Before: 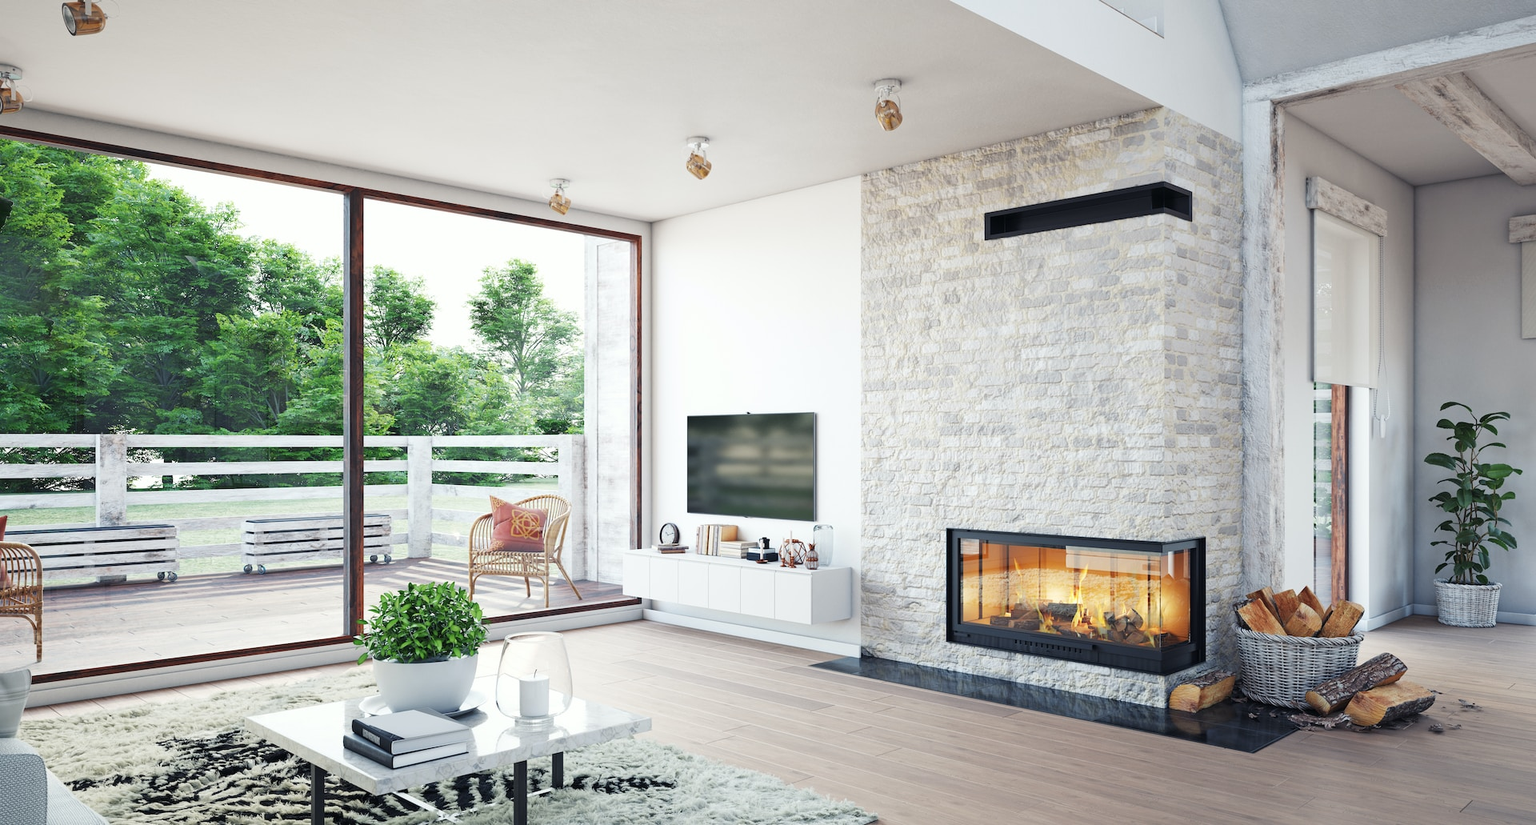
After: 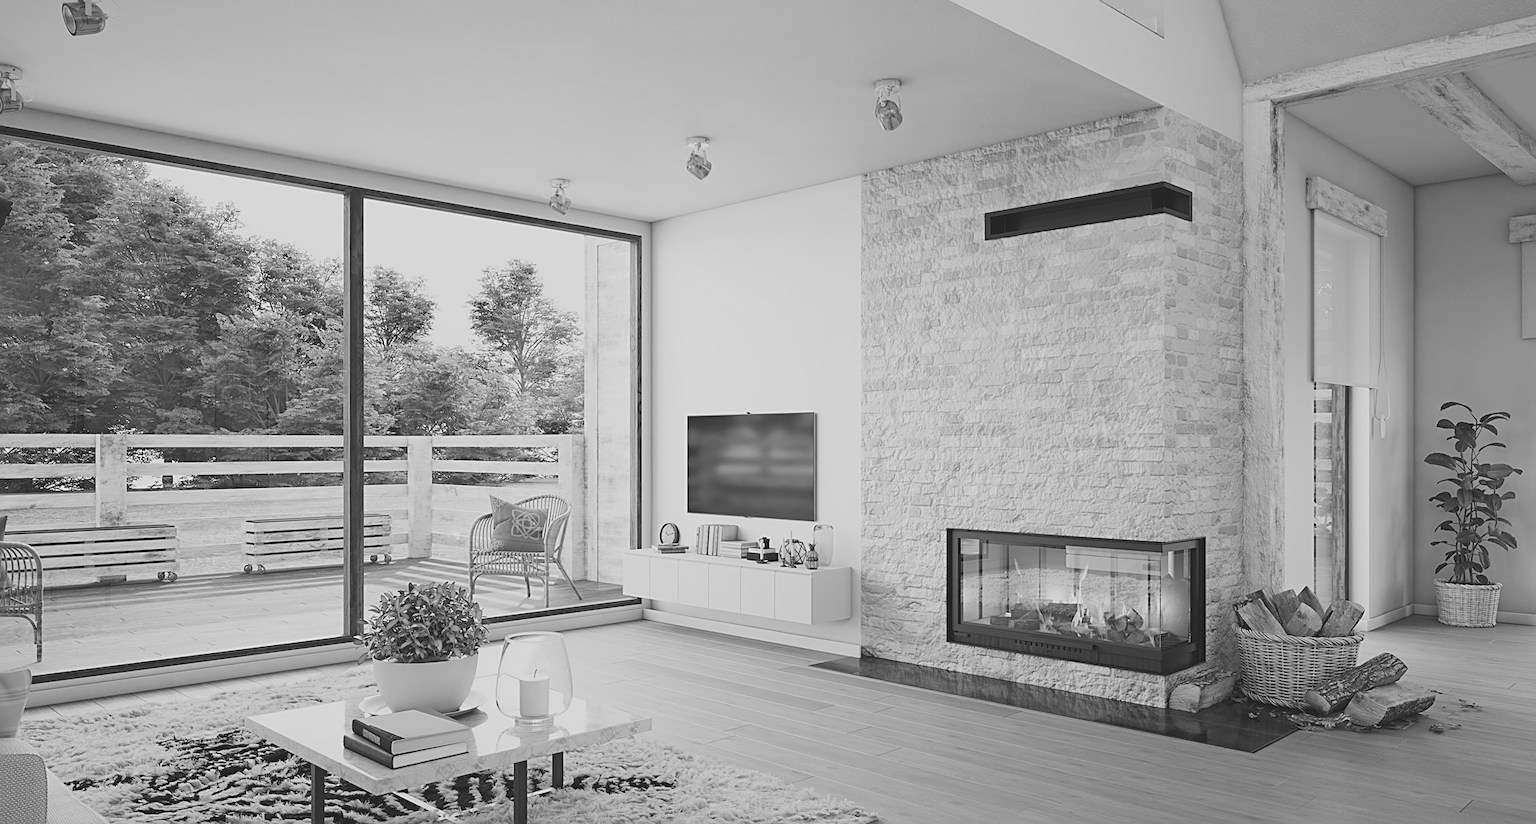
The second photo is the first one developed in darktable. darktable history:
contrast brightness saturation: contrast -0.26, saturation -0.43
sharpen: on, module defaults
monochrome: a 16.06, b 15.48, size 1
